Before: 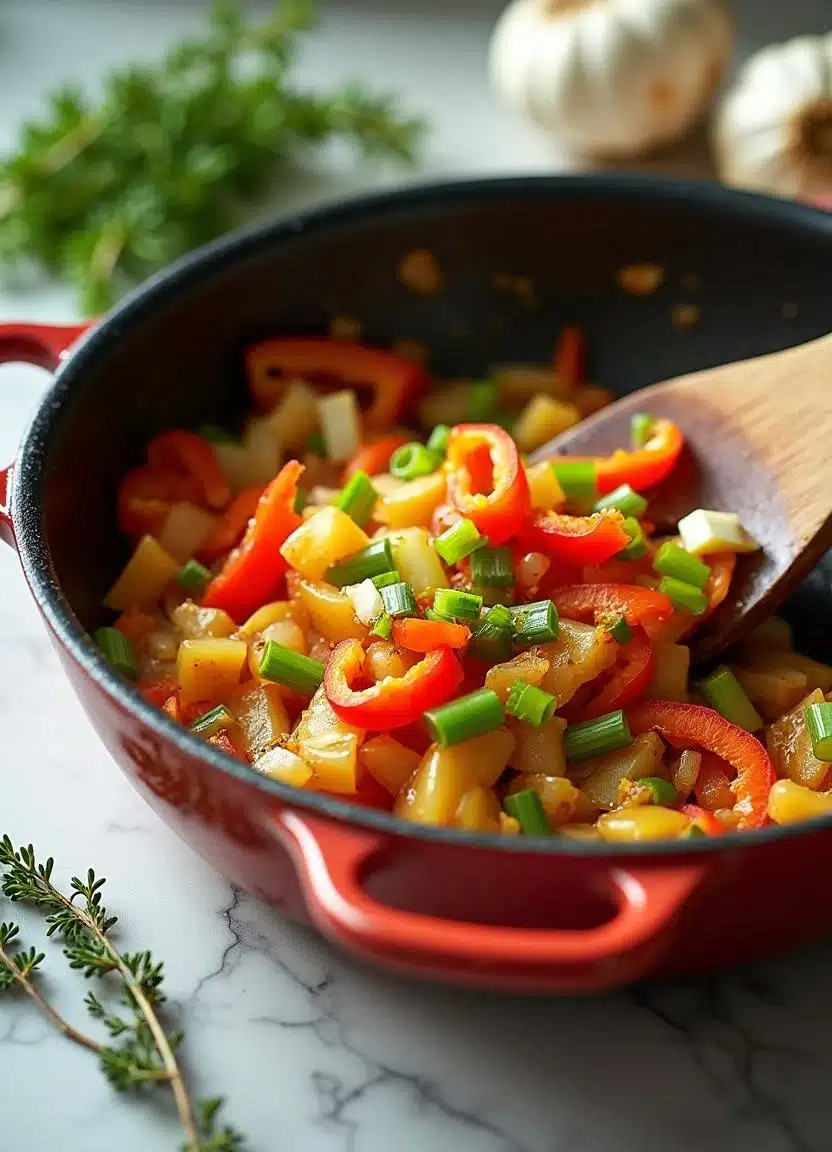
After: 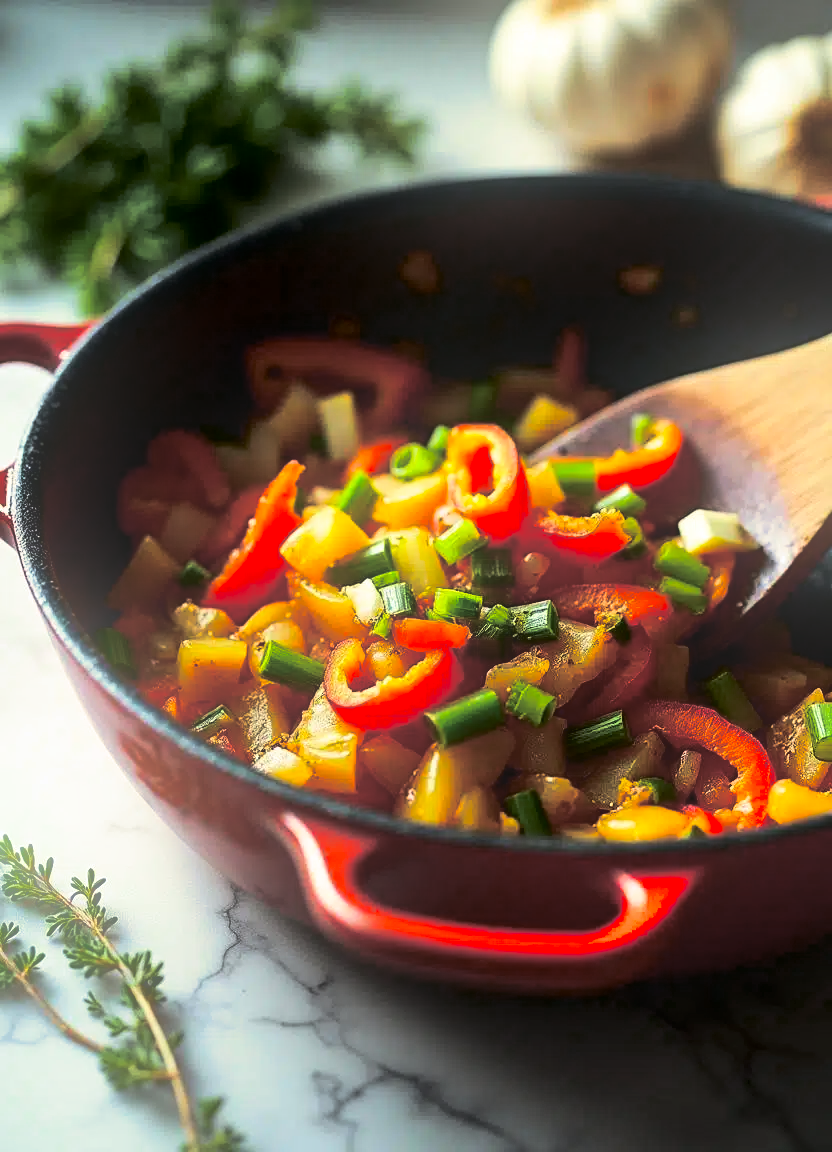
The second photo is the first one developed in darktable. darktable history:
contrast brightness saturation: contrast 0.19, brightness -0.24, saturation 0.11
color balance: output saturation 120%
shadows and highlights: soften with gaussian
bloom: on, module defaults
split-toning: shadows › hue 43.2°, shadows › saturation 0, highlights › hue 50.4°, highlights › saturation 1
